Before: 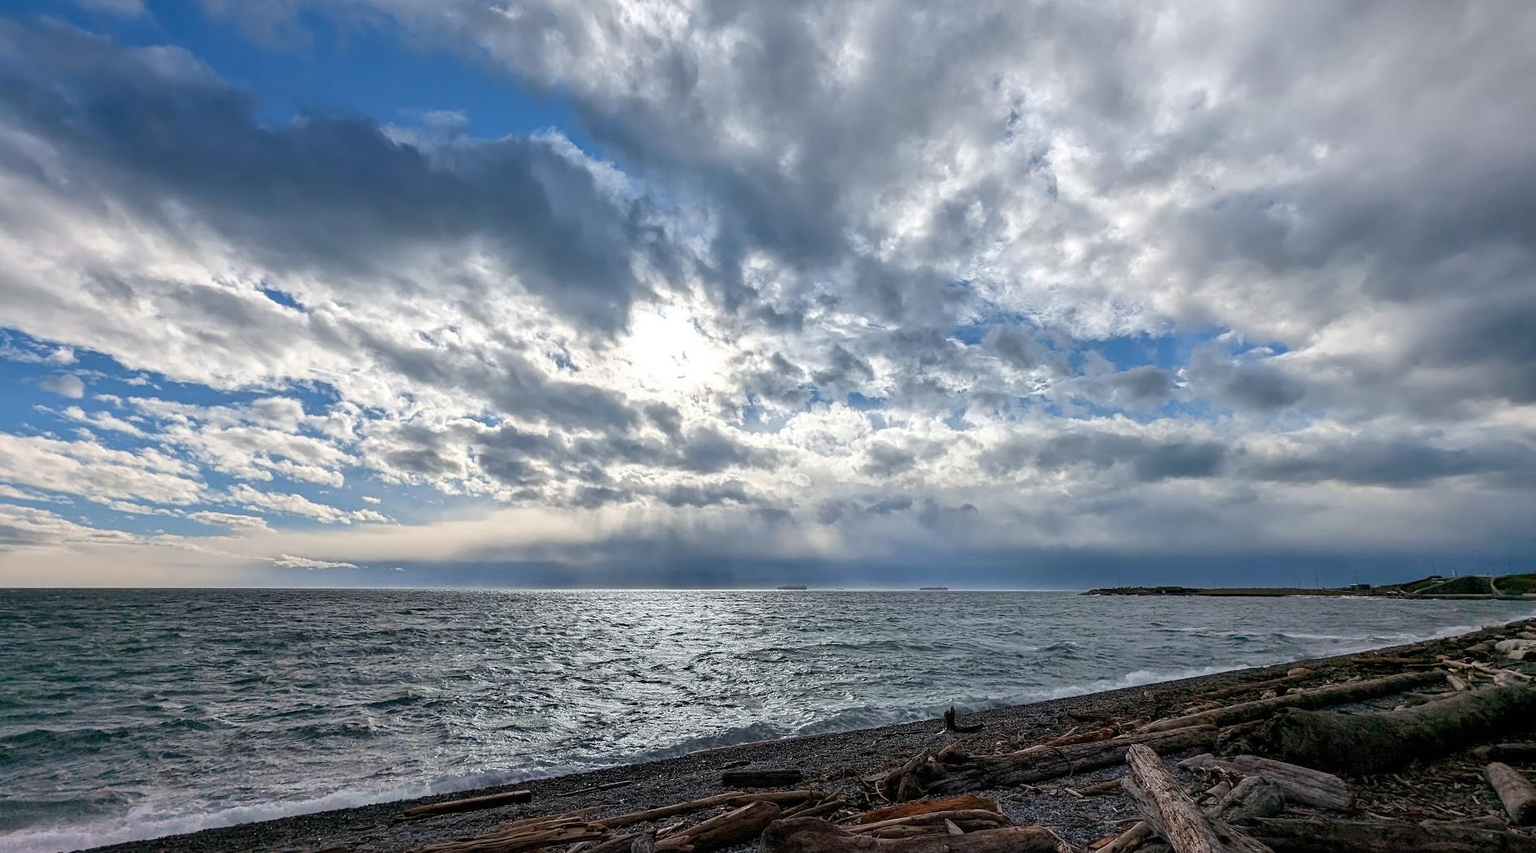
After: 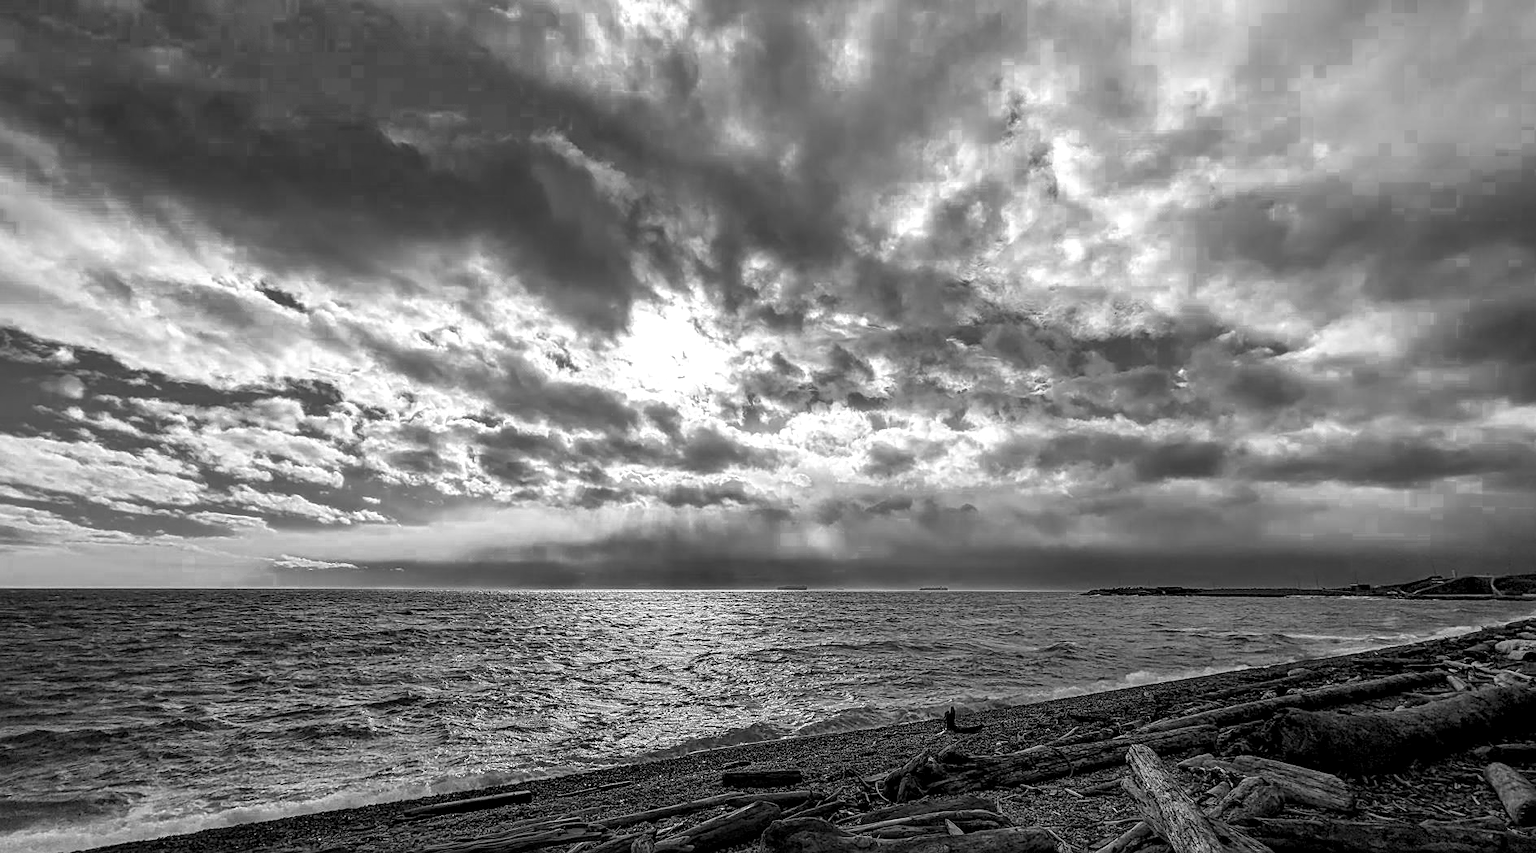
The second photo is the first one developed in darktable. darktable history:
color zones: curves: ch0 [(0.002, 0.589) (0.107, 0.484) (0.146, 0.249) (0.217, 0.352) (0.309, 0.525) (0.39, 0.404) (0.455, 0.169) (0.597, 0.055) (0.724, 0.212) (0.775, 0.691) (0.869, 0.571) (1, 0.587)]; ch1 [(0, 0) (0.143, 0) (0.286, 0) (0.429, 0) (0.571, 0) (0.714, 0) (0.857, 0)]
sharpen: radius 1.827, amount 0.396, threshold 1.171
local contrast: detail 130%
